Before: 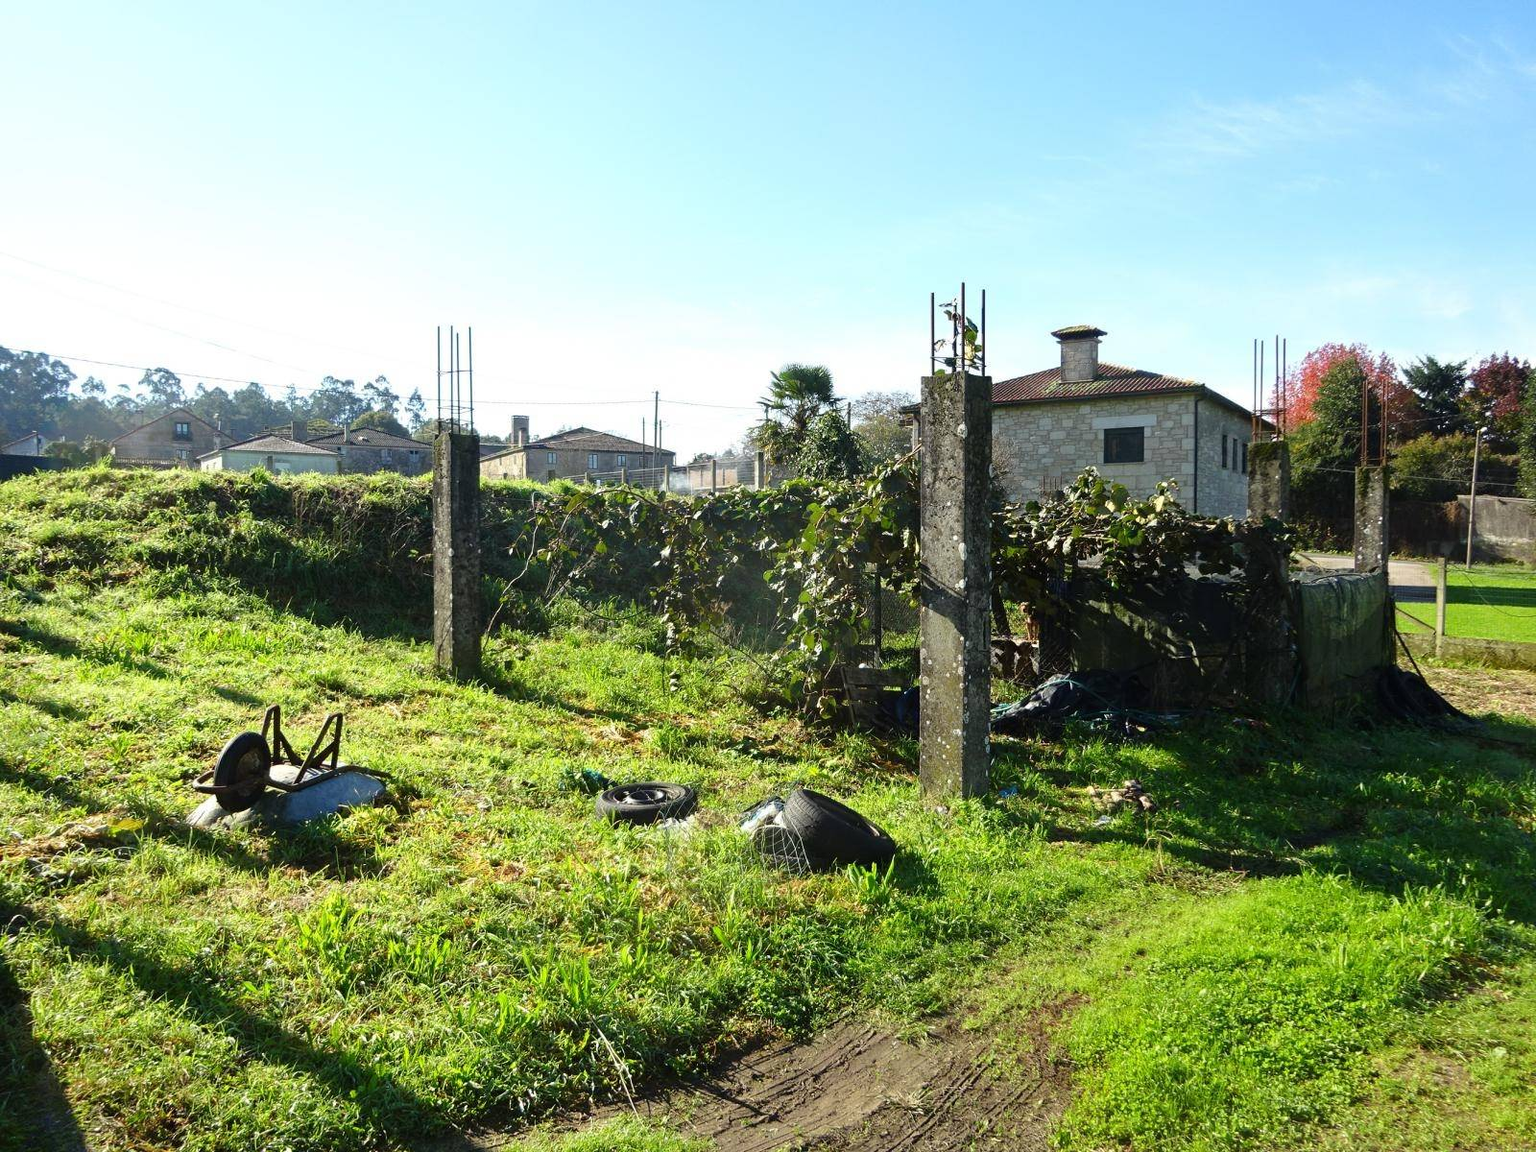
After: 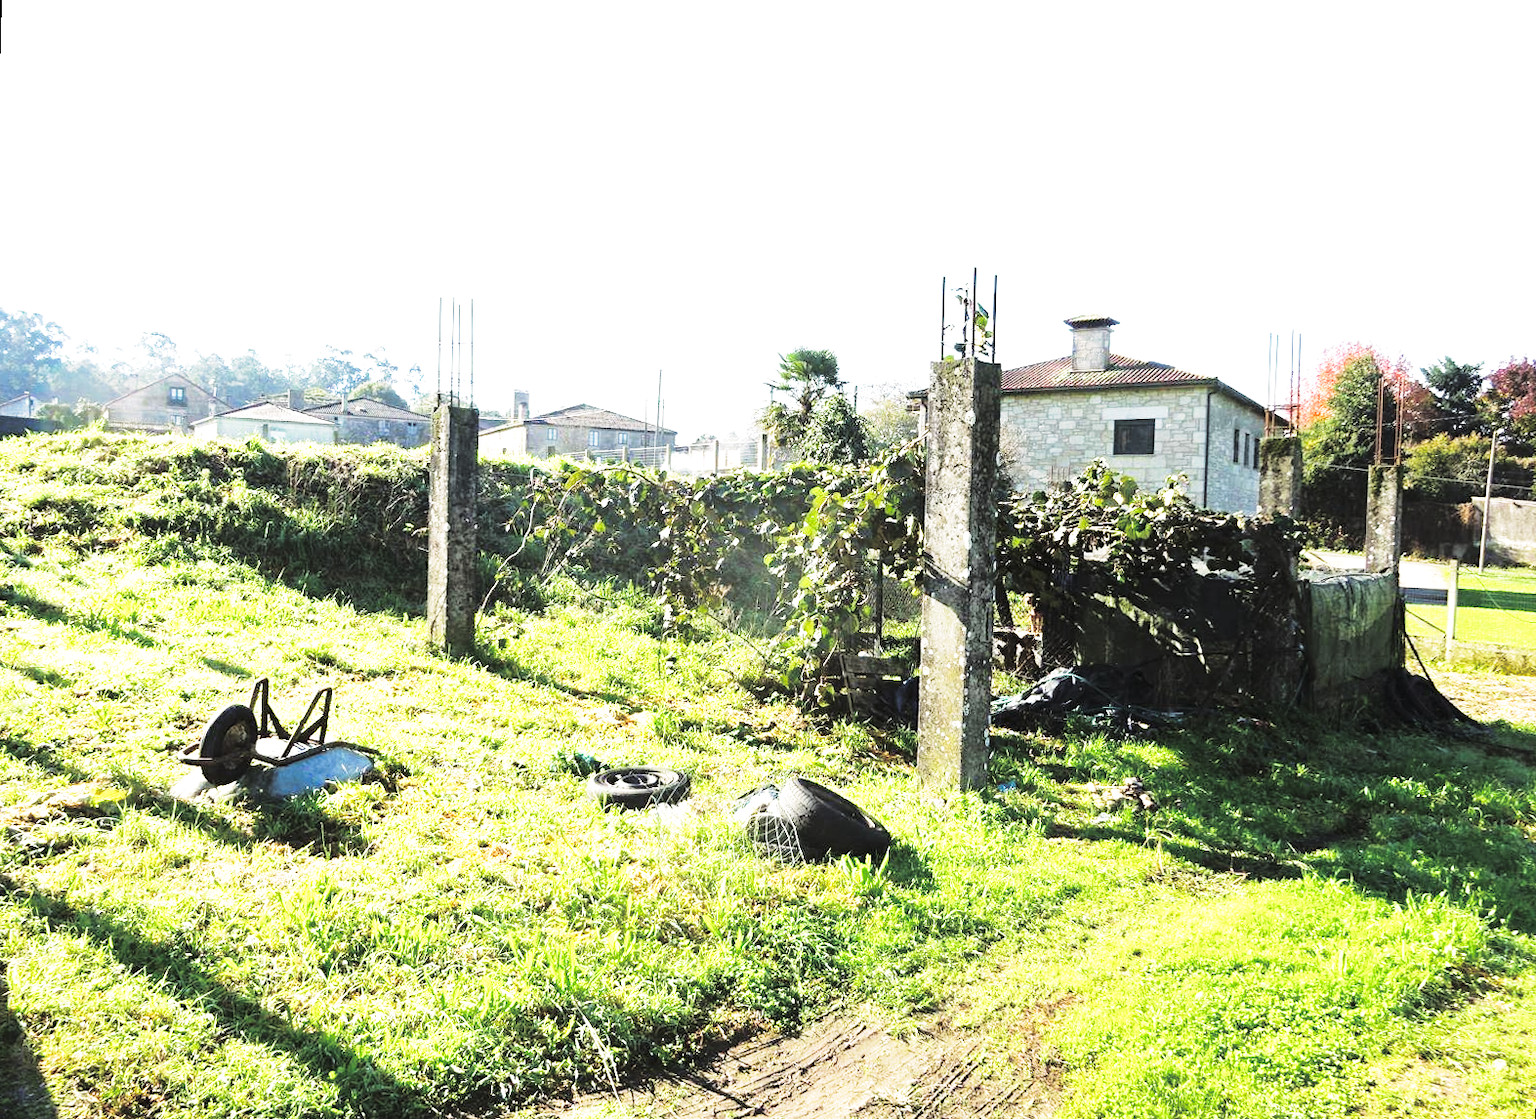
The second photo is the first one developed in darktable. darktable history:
rotate and perspective: rotation 1.57°, crop left 0.018, crop right 0.982, crop top 0.039, crop bottom 0.961
split-toning: shadows › hue 36°, shadows › saturation 0.05, highlights › hue 10.8°, highlights › saturation 0.15, compress 40%
color zones: curves: ch0 [(0, 0.5) (0.143, 0.5) (0.286, 0.5) (0.429, 0.5) (0.571, 0.5) (0.714, 0.476) (0.857, 0.5) (1, 0.5)]; ch2 [(0, 0.5) (0.143, 0.5) (0.286, 0.5) (0.429, 0.5) (0.571, 0.5) (0.714, 0.487) (0.857, 0.5) (1, 0.5)]
exposure: black level correction 0, exposure 1.1 EV, compensate exposure bias true, compensate highlight preservation false
base curve: curves: ch0 [(0, 0) (0.028, 0.03) (0.121, 0.232) (0.46, 0.748) (0.859, 0.968) (1, 1)], preserve colors none
